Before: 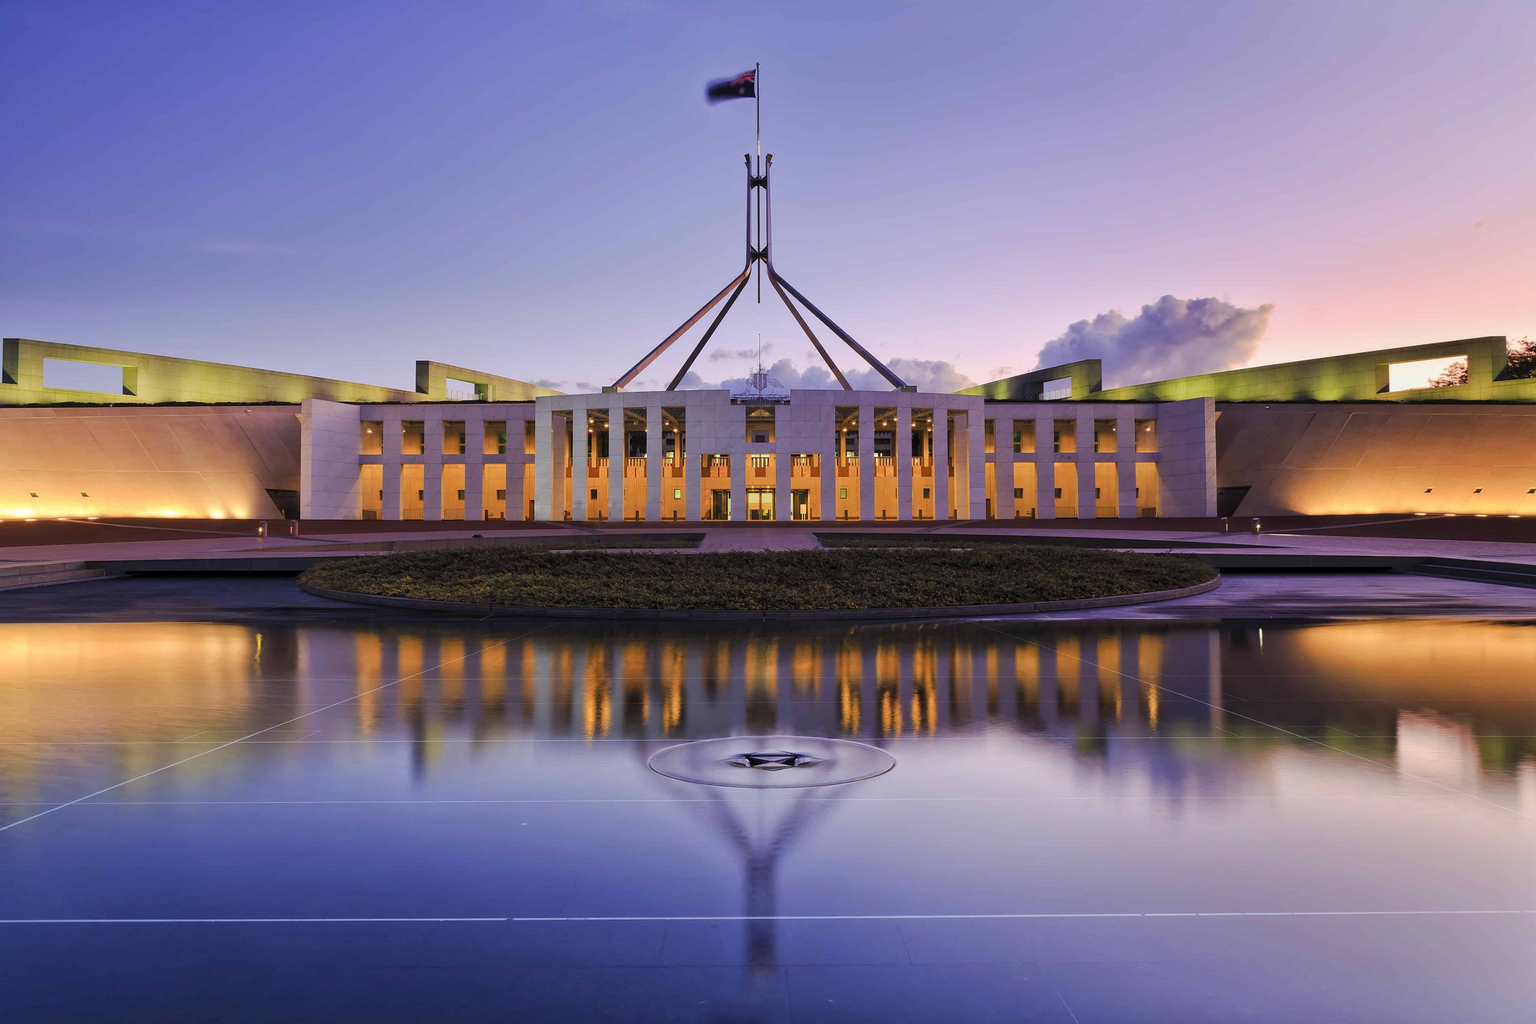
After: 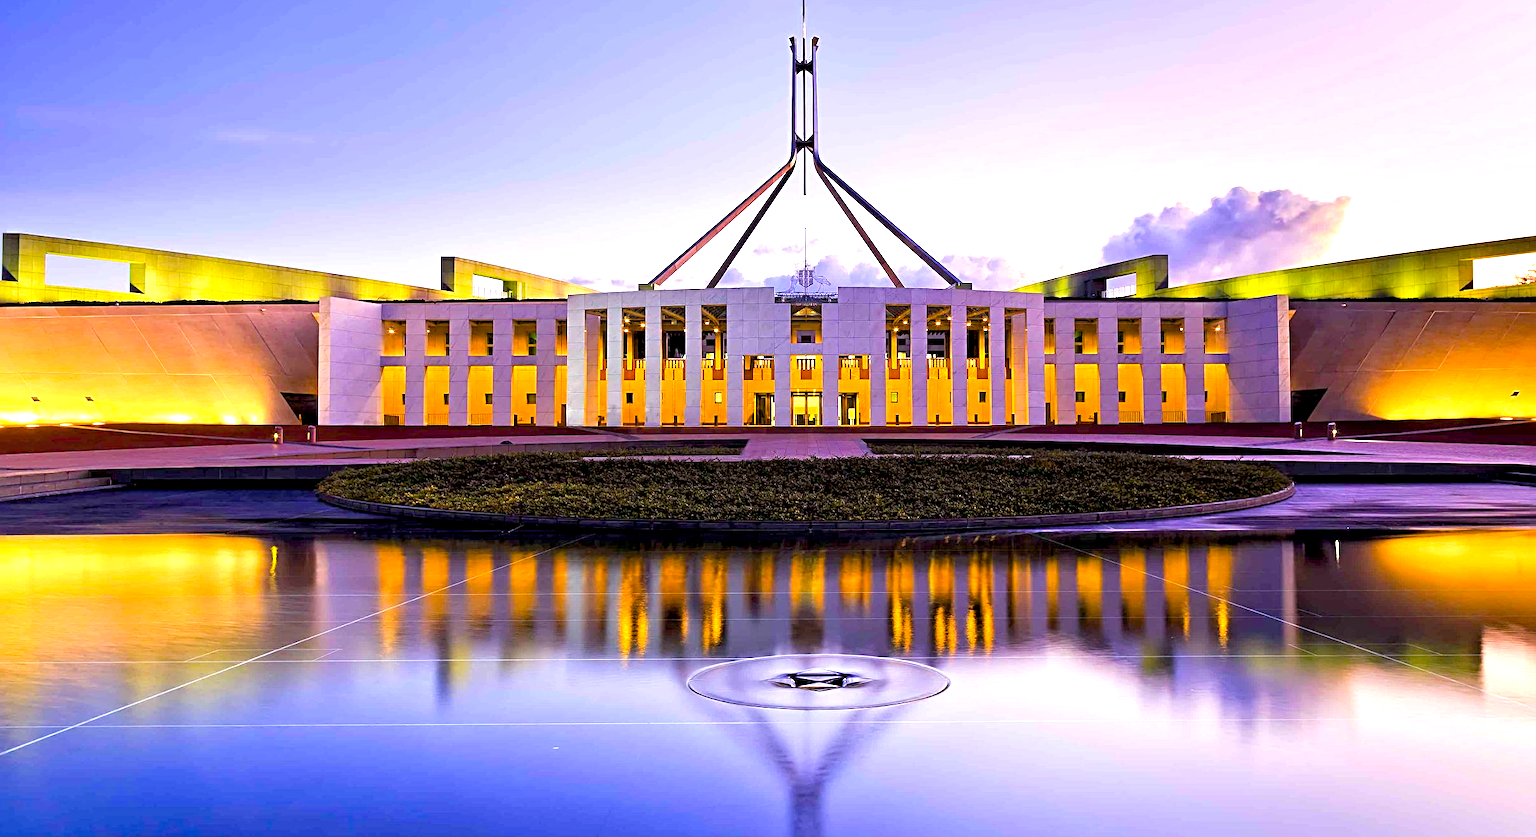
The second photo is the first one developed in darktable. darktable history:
crop and rotate: angle 0.03°, top 11.643%, right 5.651%, bottom 11.189%
color balance rgb: linear chroma grading › global chroma 10%, perceptual saturation grading › global saturation 30%, global vibrance 10%
sharpen: radius 4
exposure: black level correction 0.011, exposure 1.088 EV, compensate exposure bias true, compensate highlight preservation false
